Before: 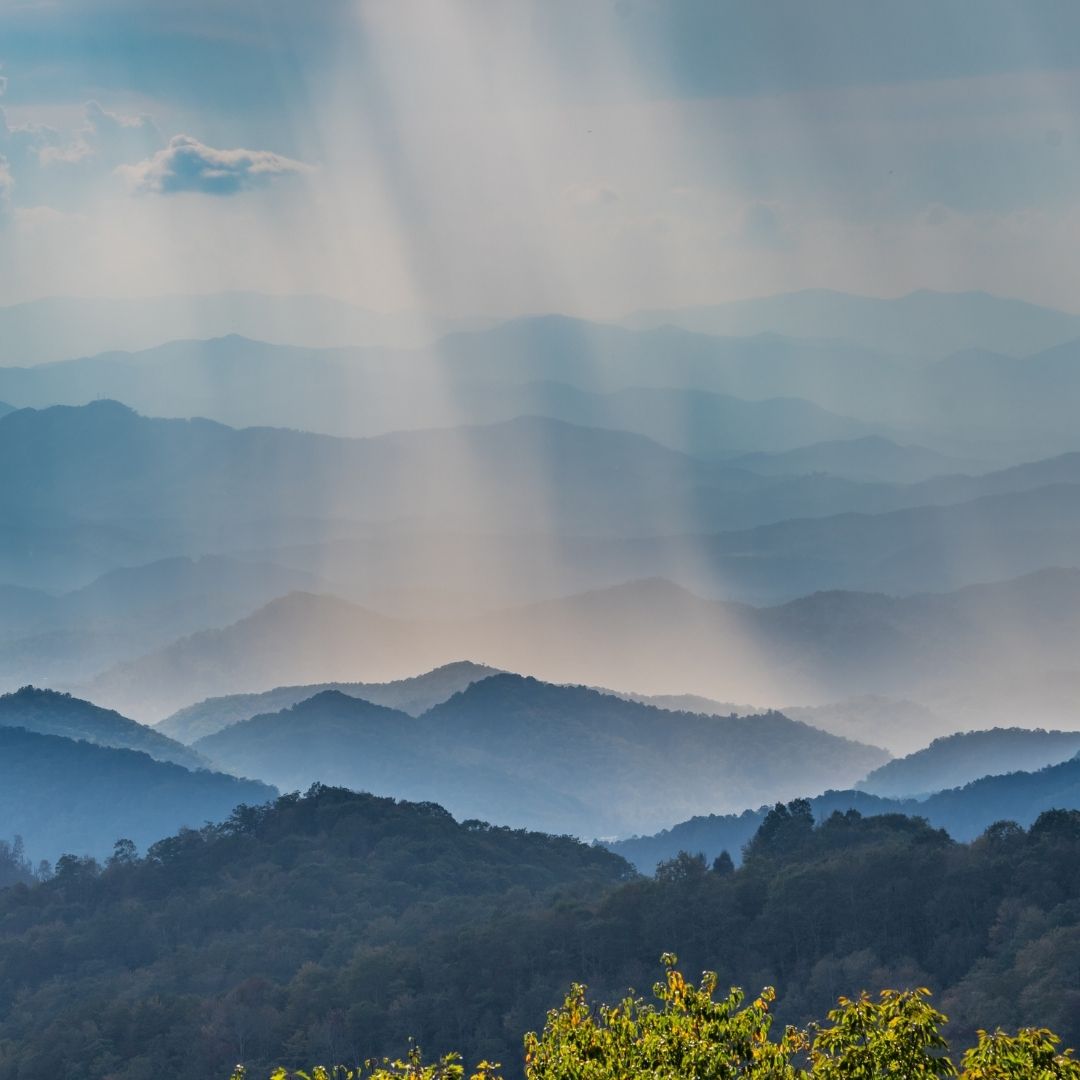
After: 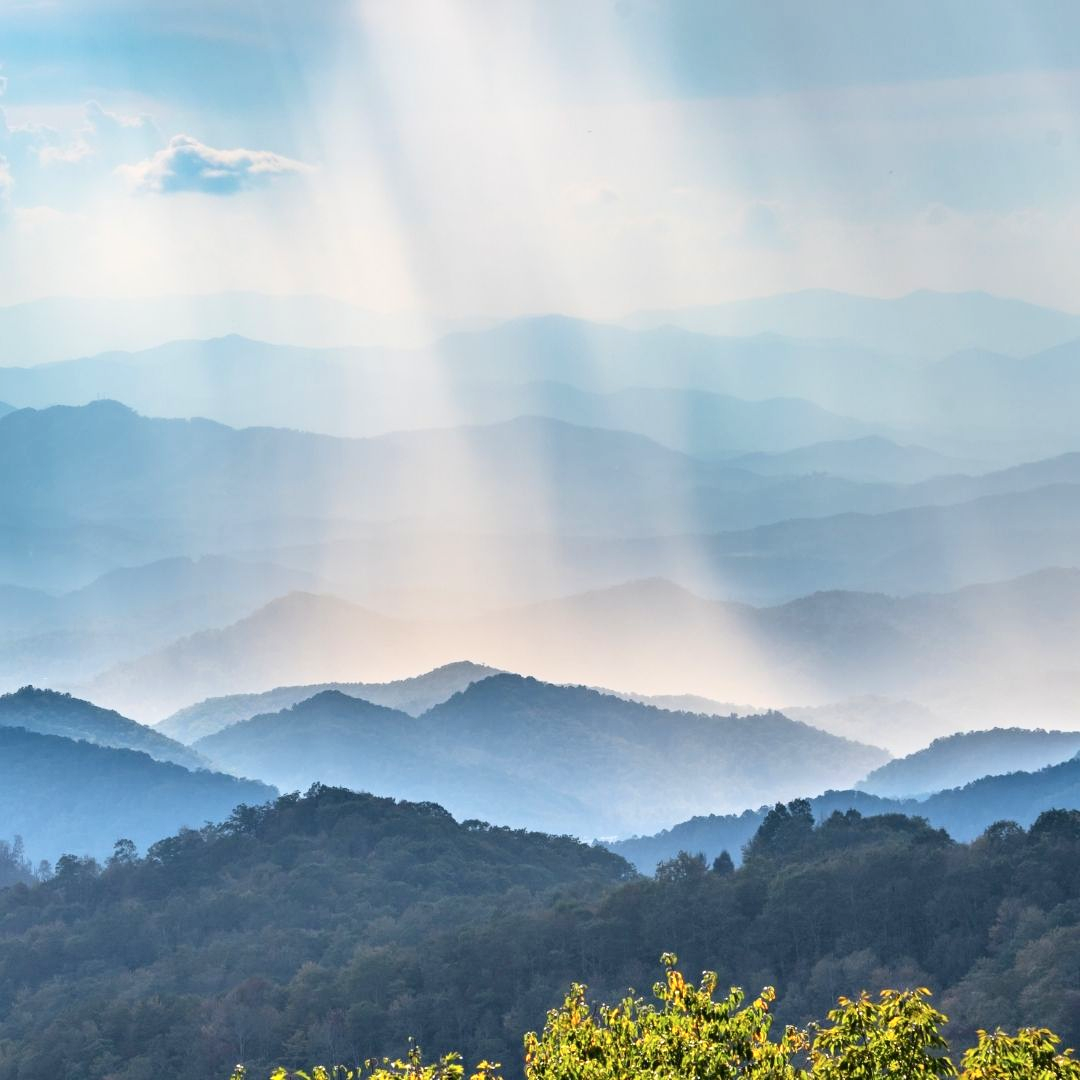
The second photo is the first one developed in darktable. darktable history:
contrast brightness saturation: contrast 0.15, brightness 0.05
exposure: black level correction 0, exposure 0.7 EV, compensate exposure bias true, compensate highlight preservation false
